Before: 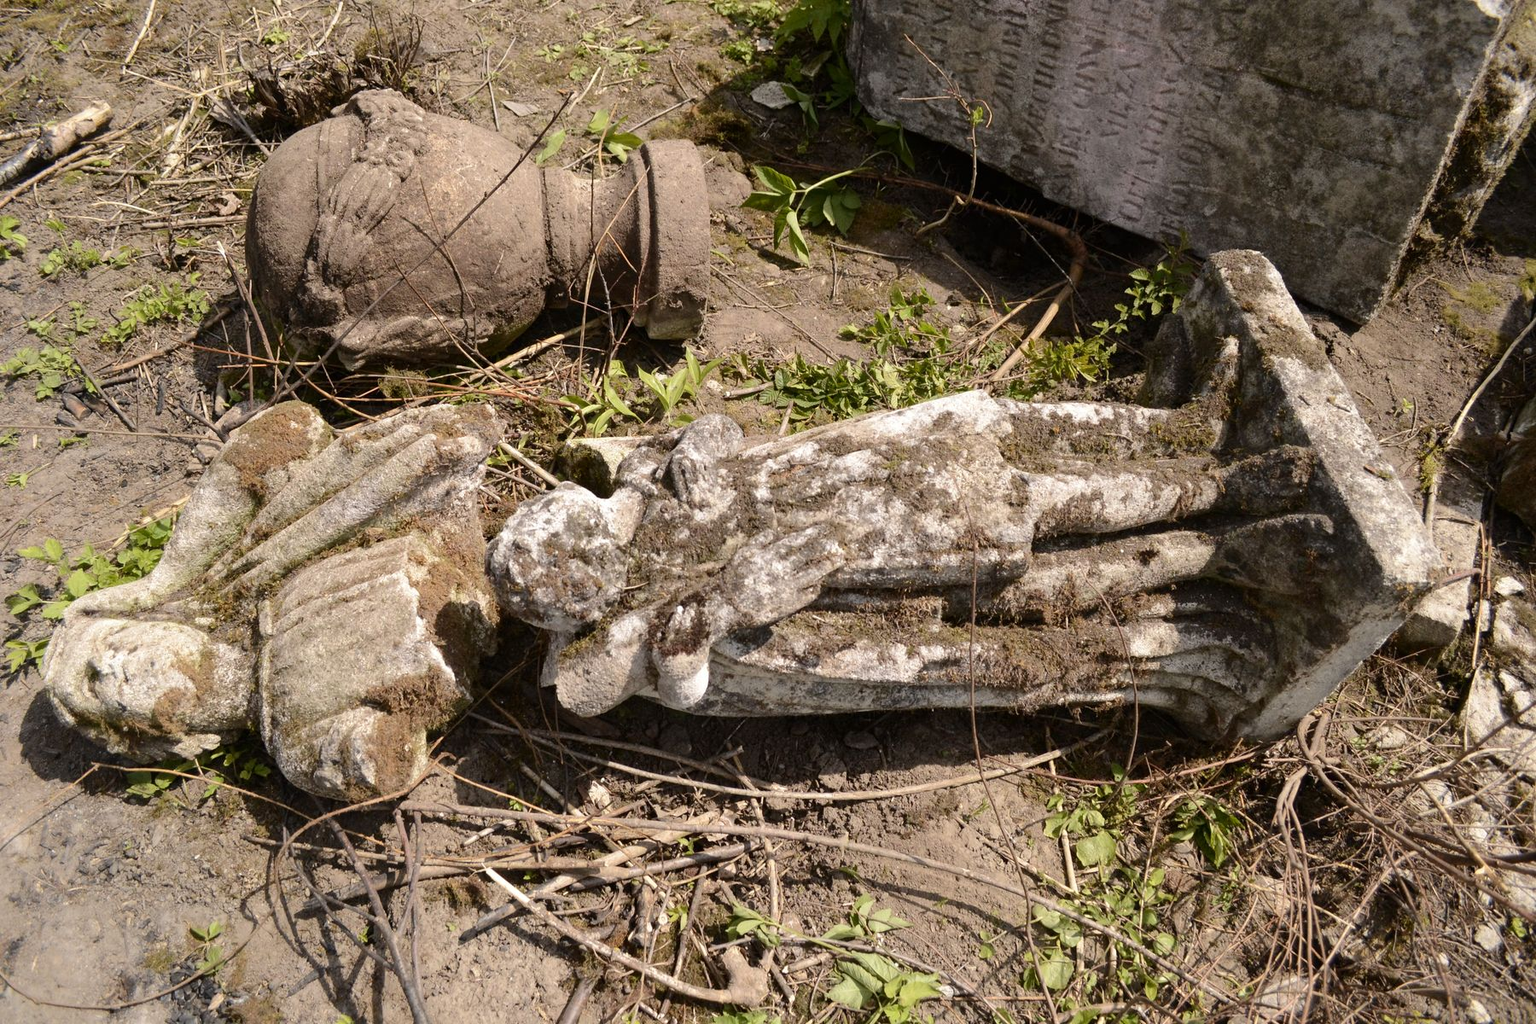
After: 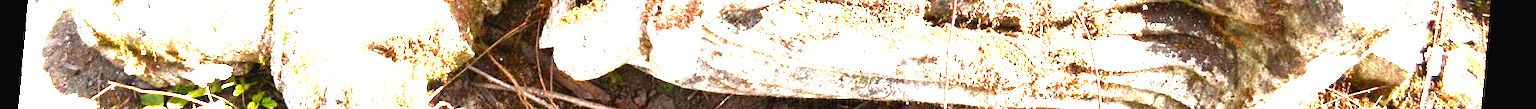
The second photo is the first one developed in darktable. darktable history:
rotate and perspective: rotation 5.12°, automatic cropping off
exposure: black level correction 0, exposure 1.45 EV, compensate exposure bias true, compensate highlight preservation false
crop and rotate: top 59.084%, bottom 30.916%
